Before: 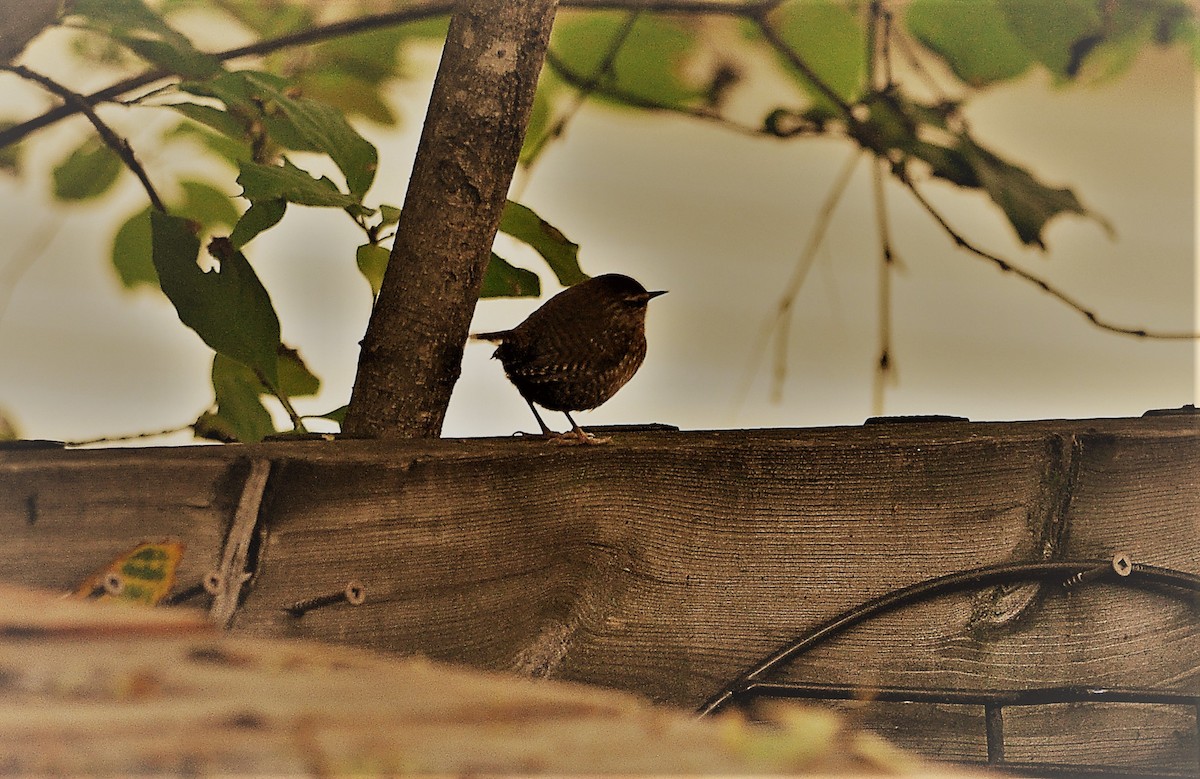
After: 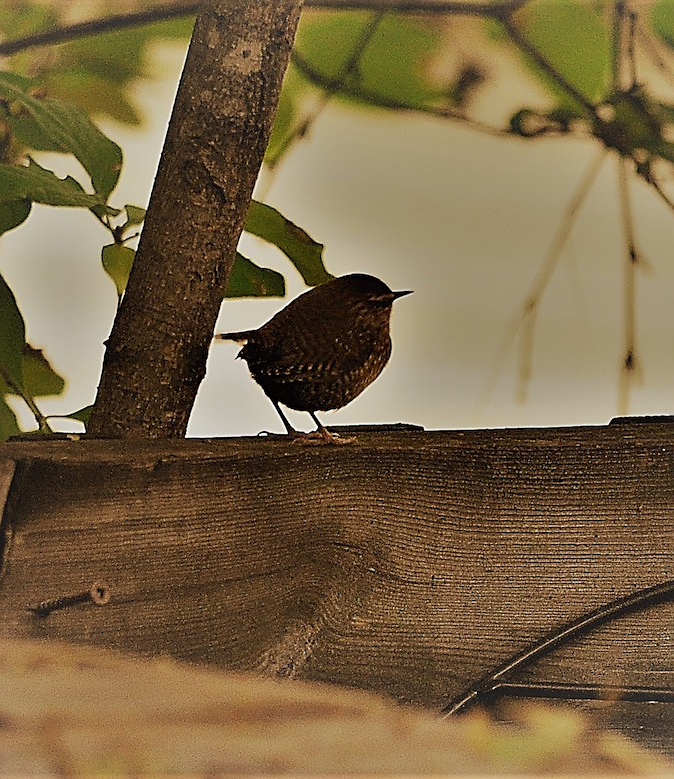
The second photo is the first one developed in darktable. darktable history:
contrast equalizer: octaves 7, y [[0.5, 0.486, 0.447, 0.446, 0.489, 0.5], [0.5 ×6], [0.5 ×6], [0 ×6], [0 ×6]]
sharpen: on, module defaults
shadows and highlights: shadows 9.55, white point adjustment 0.834, highlights -39.53
crop: left 21.281%, right 22.476%
